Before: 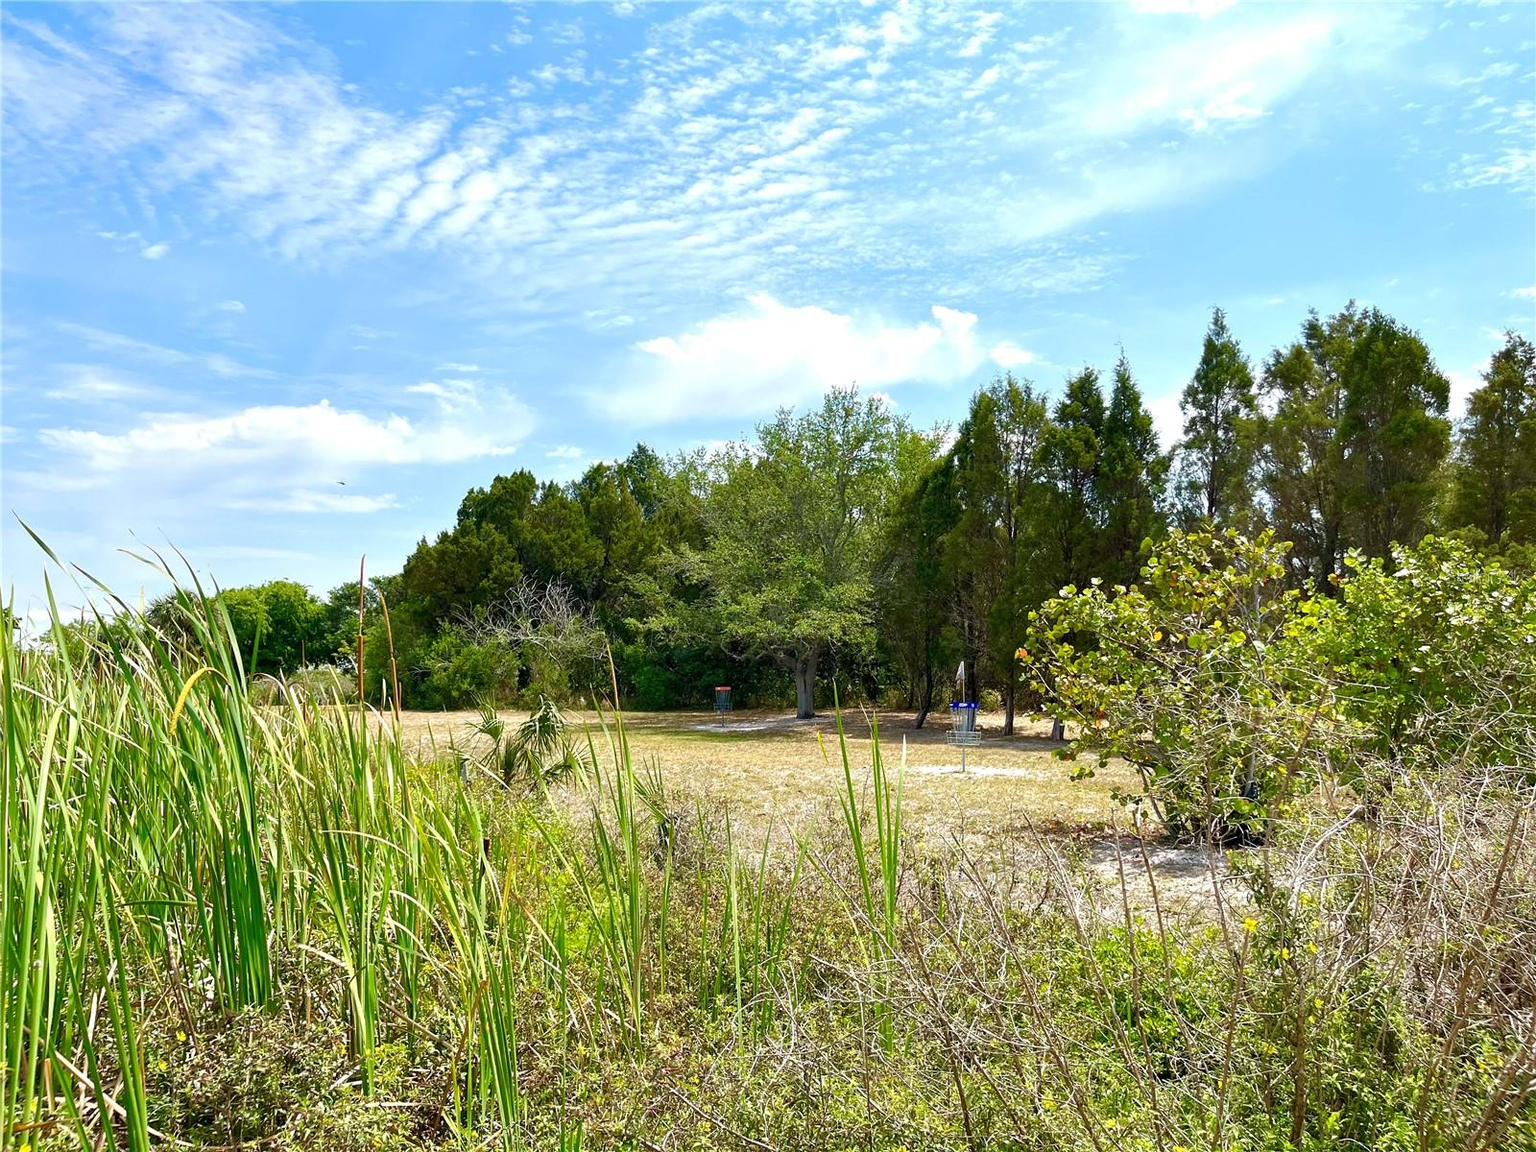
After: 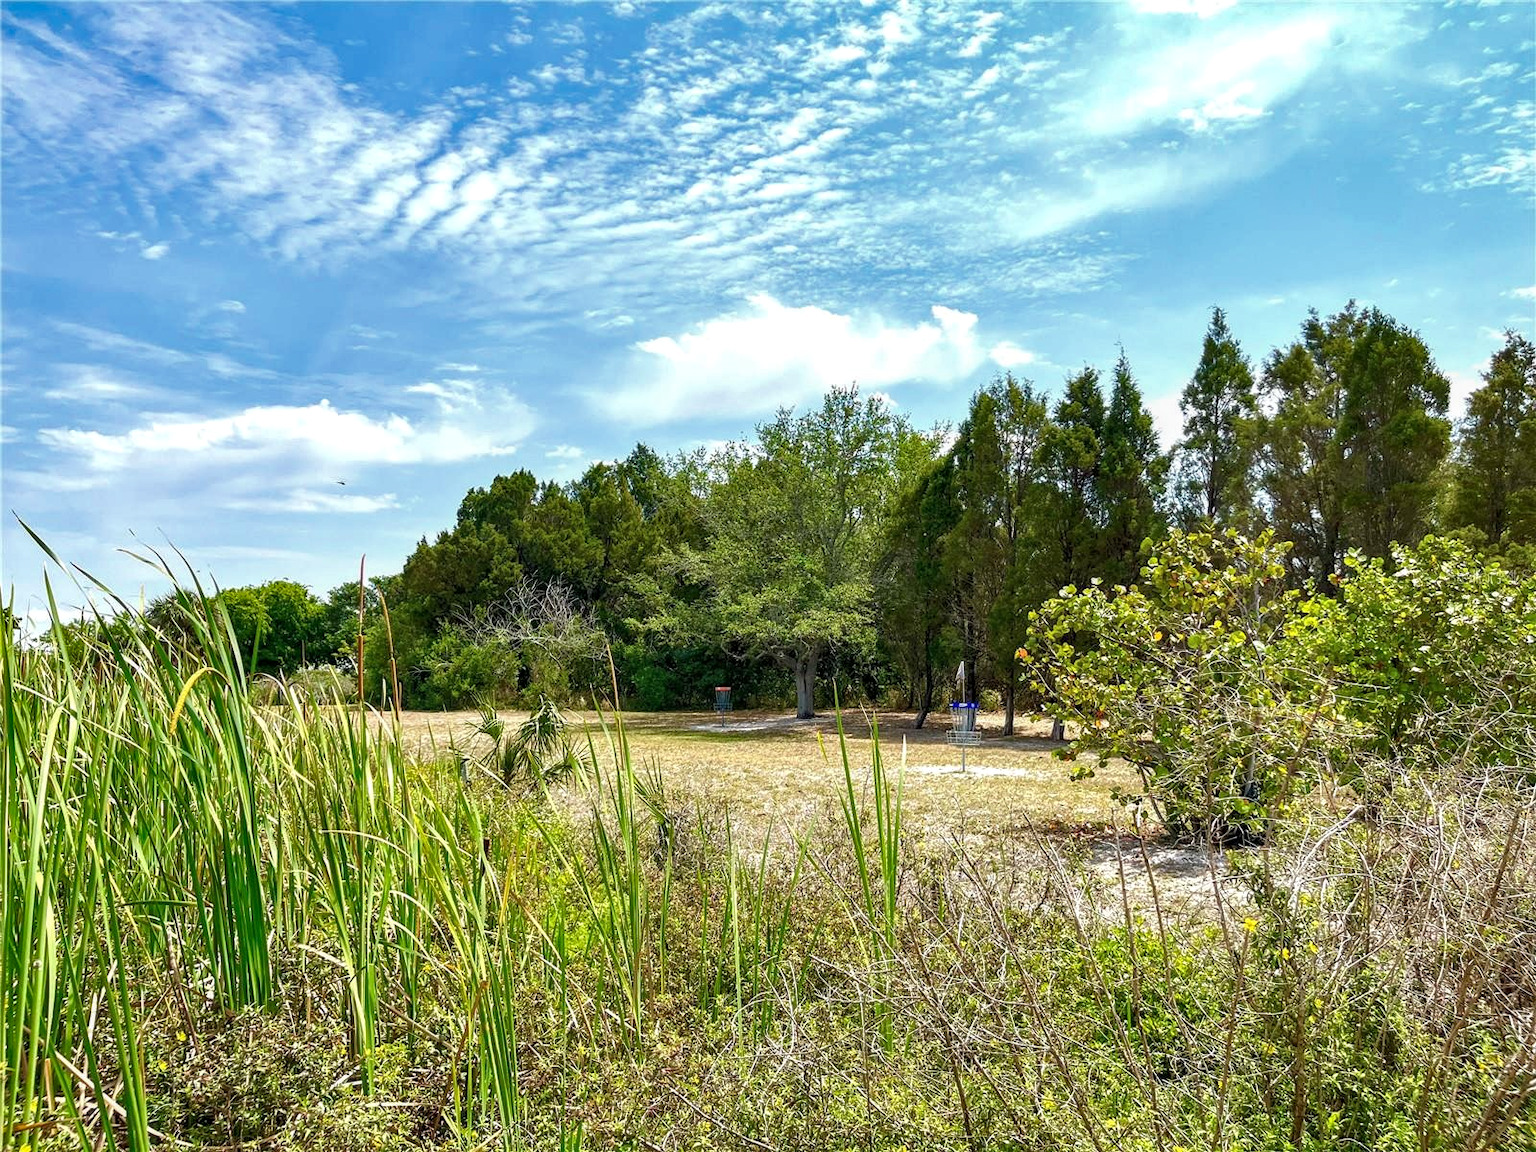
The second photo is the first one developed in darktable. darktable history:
tone equalizer: -7 EV 0.111 EV, edges refinement/feathering 500, mask exposure compensation -1.57 EV, preserve details no
local contrast: on, module defaults
shadows and highlights: soften with gaussian
